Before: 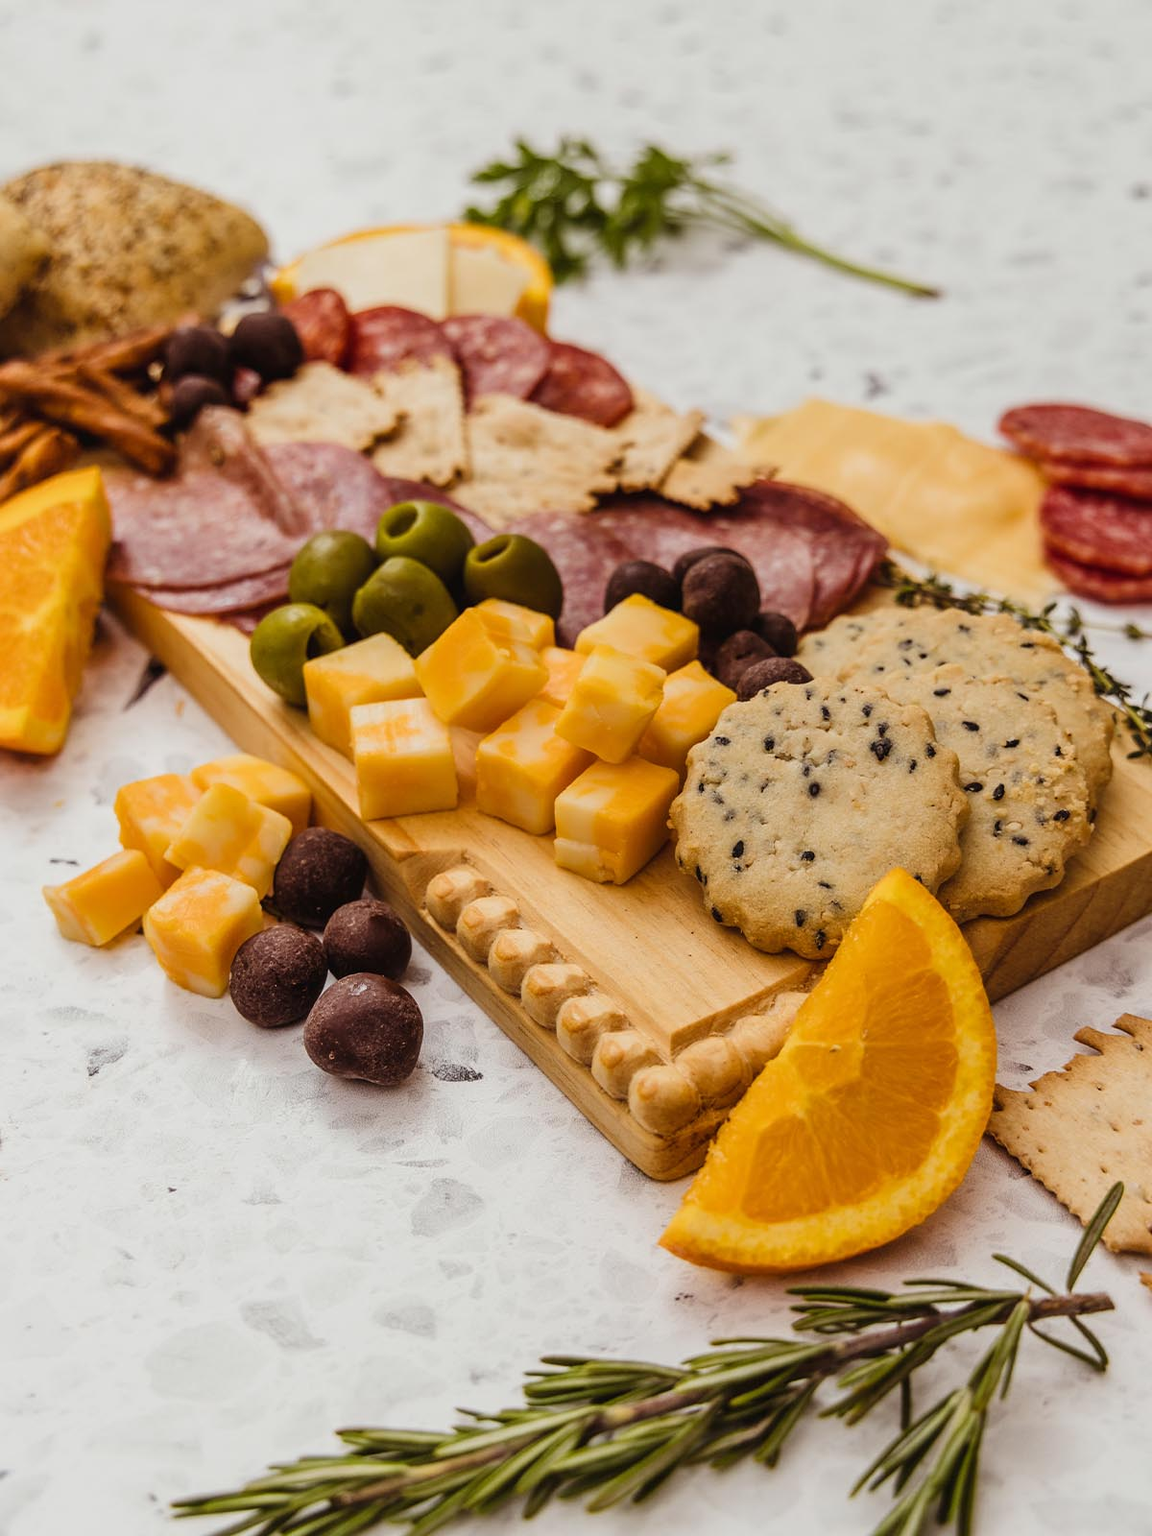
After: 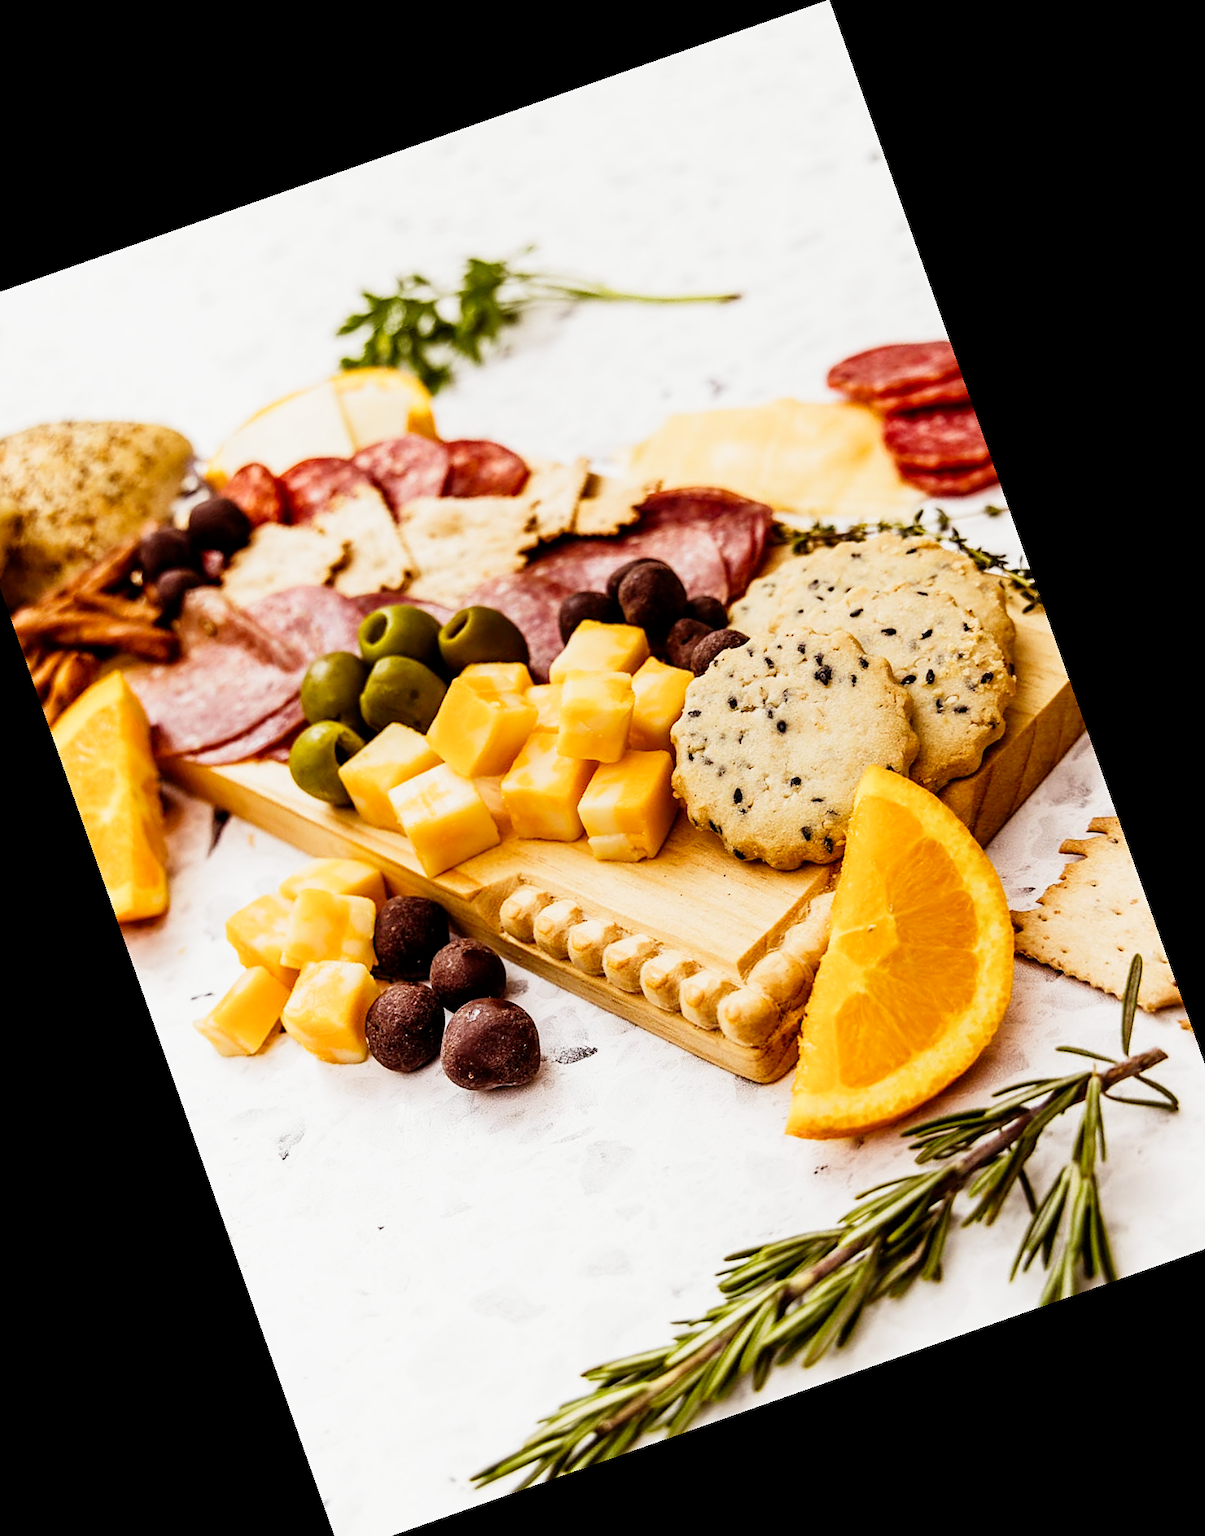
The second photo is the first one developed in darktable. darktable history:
filmic rgb: middle gray luminance 12.74%, black relative exposure -10.13 EV, white relative exposure 3.47 EV, threshold 6 EV, target black luminance 0%, hardness 5.74, latitude 44.69%, contrast 1.221, highlights saturation mix 5%, shadows ↔ highlights balance 26.78%, add noise in highlights 0, preserve chrominance no, color science v3 (2019), use custom middle-gray values true, iterations of high-quality reconstruction 0, contrast in highlights soft, enable highlight reconstruction true
shadows and highlights: shadows 0, highlights 40
crop and rotate: angle 19.43°, left 6.812%, right 4.125%, bottom 1.087%
sharpen: amount 0.2
